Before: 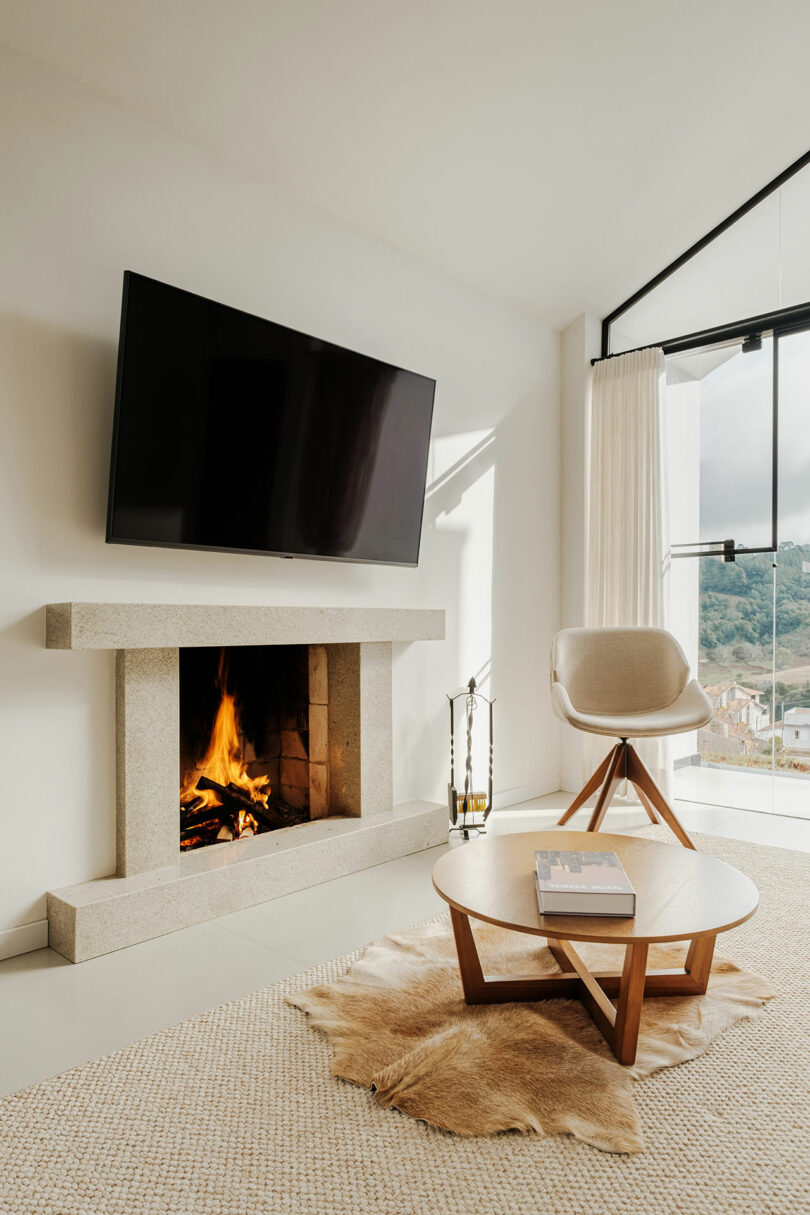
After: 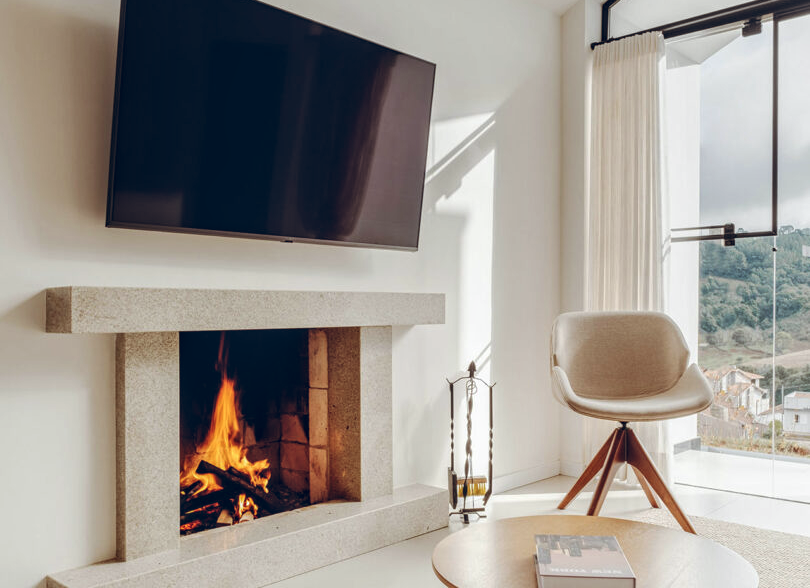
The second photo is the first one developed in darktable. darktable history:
local contrast: detail 130%
color balance rgb: shadows lift › chroma 9.92%, shadows lift › hue 45.12°, power › luminance 3.26%, power › hue 231.93°, global offset › luminance 0.4%, global offset › chroma 0.21%, global offset › hue 255.02°
crop and rotate: top 26.056%, bottom 25.543%
